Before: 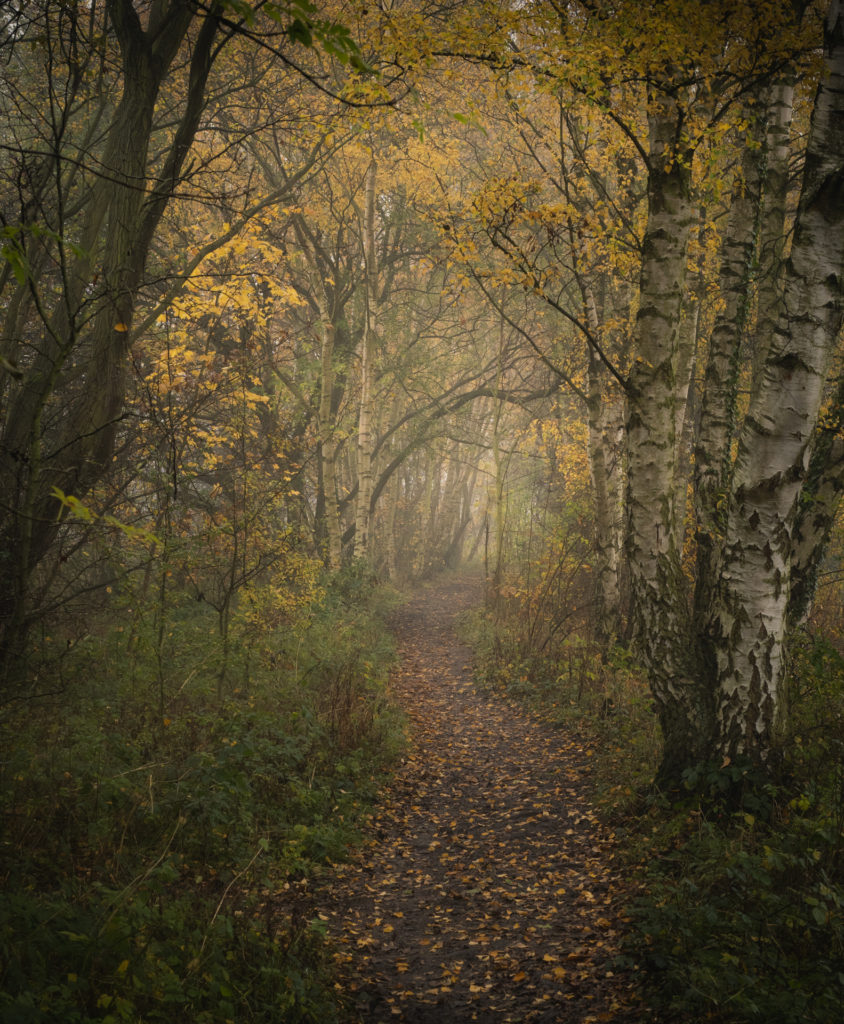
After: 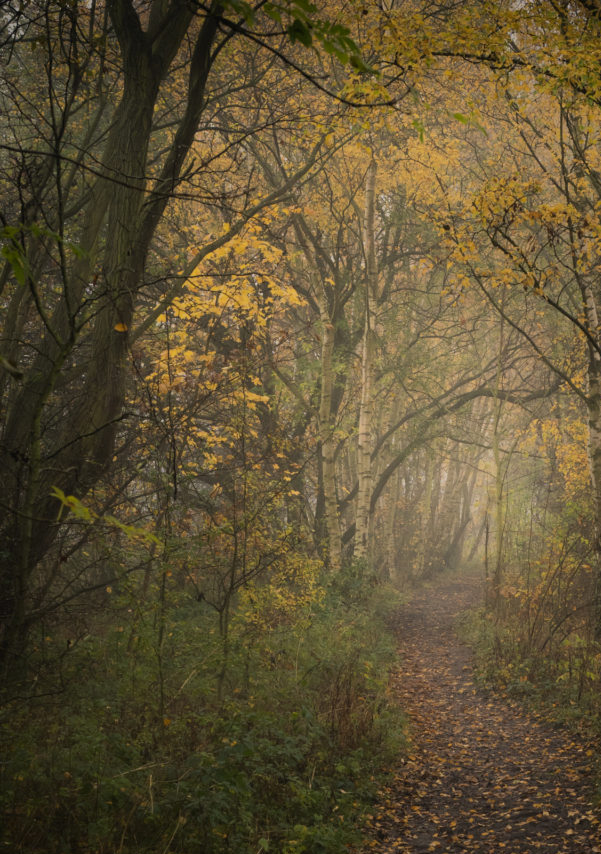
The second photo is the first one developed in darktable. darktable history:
crop: right 28.685%, bottom 16.545%
shadows and highlights: shadows -19.44, highlights -73.2
